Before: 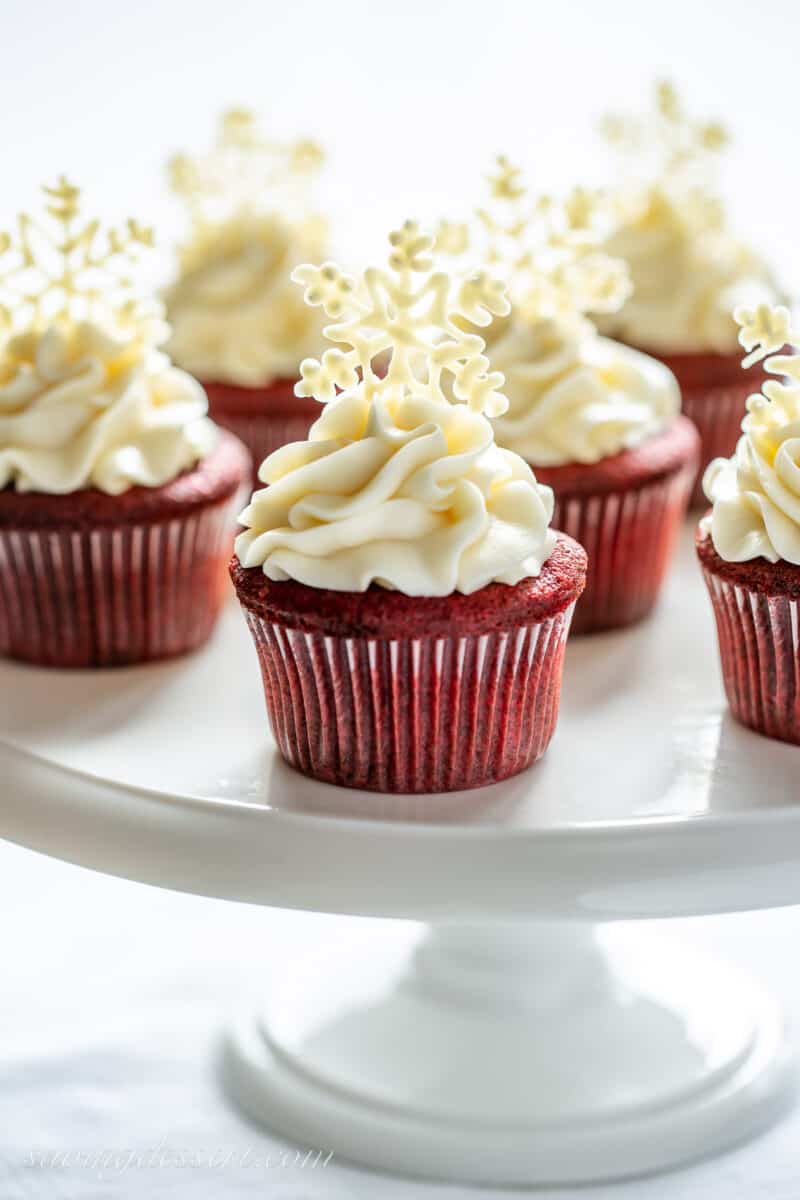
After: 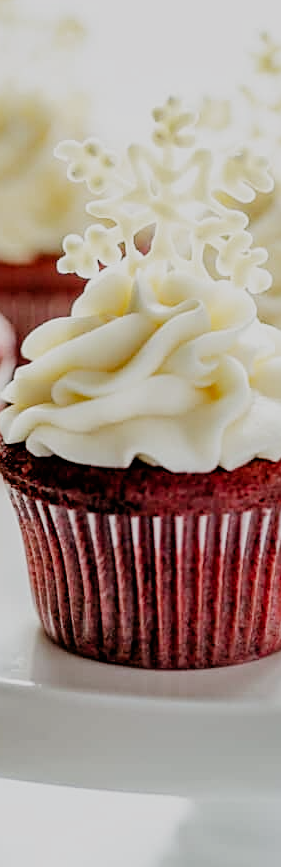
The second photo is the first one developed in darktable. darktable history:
sharpen: on, module defaults
filmic rgb: black relative exposure -7.65 EV, white relative exposure 4.56 EV, threshold 5.96 EV, hardness 3.61, add noise in highlights 0.001, preserve chrominance no, color science v3 (2019), use custom middle-gray values true, contrast in highlights soft, enable highlight reconstruction true
crop and rotate: left 29.807%, top 10.349%, right 34.975%, bottom 17.373%
